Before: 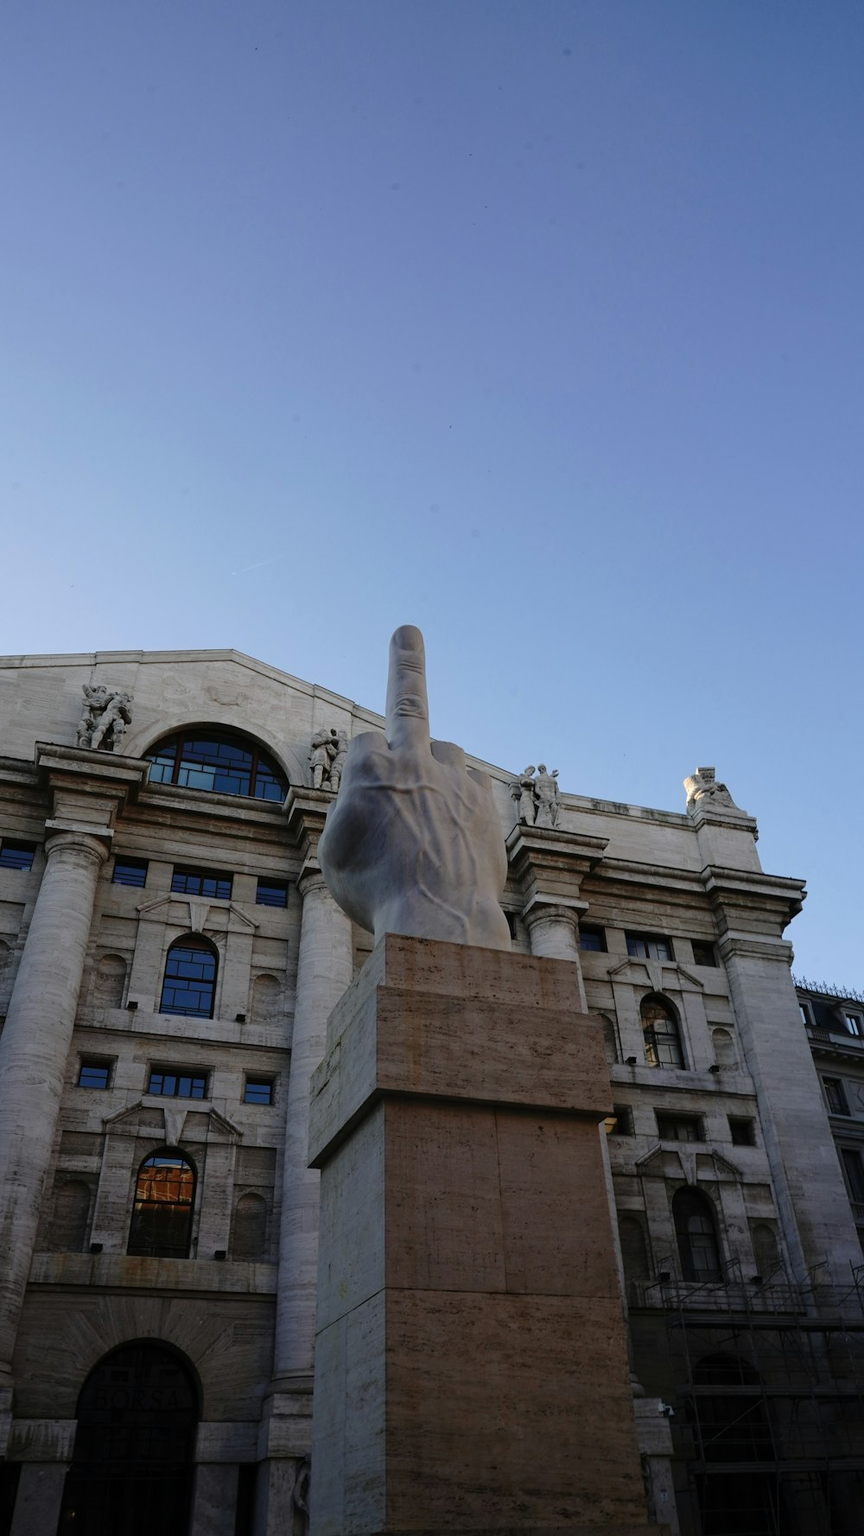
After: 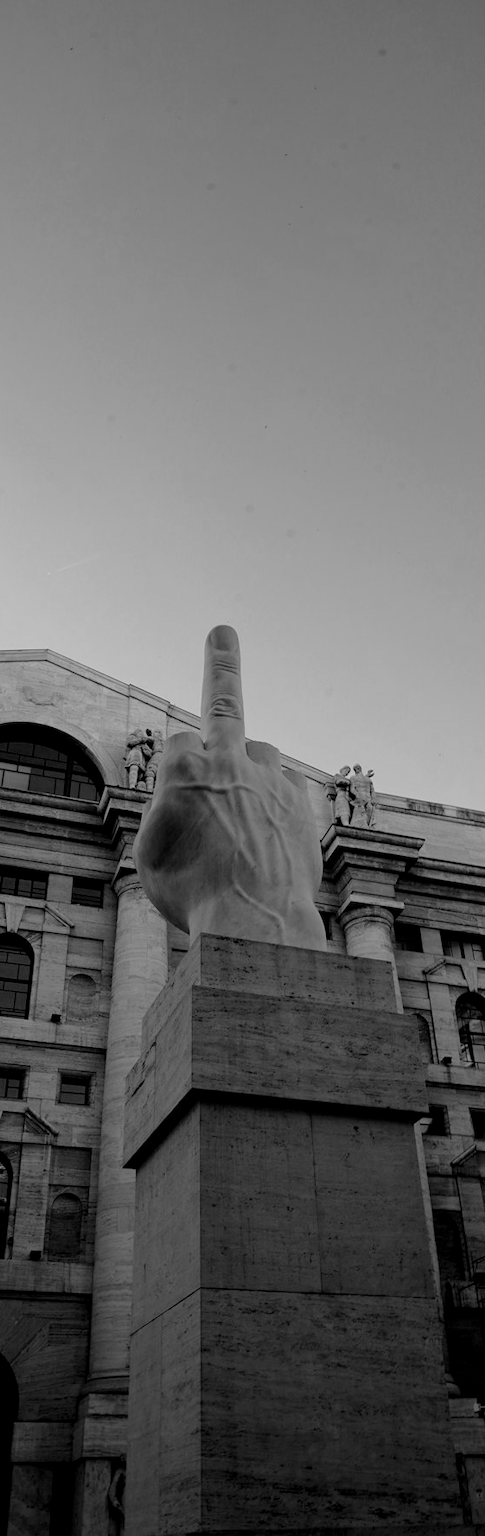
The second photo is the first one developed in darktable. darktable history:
crop: left 21.496%, right 22.254%
exposure: black level correction 0.007, exposure 0.093 EV, compensate highlight preservation false
color balance rgb: linear chroma grading › global chroma 15%, perceptual saturation grading › global saturation 30%
monochrome: on, module defaults
